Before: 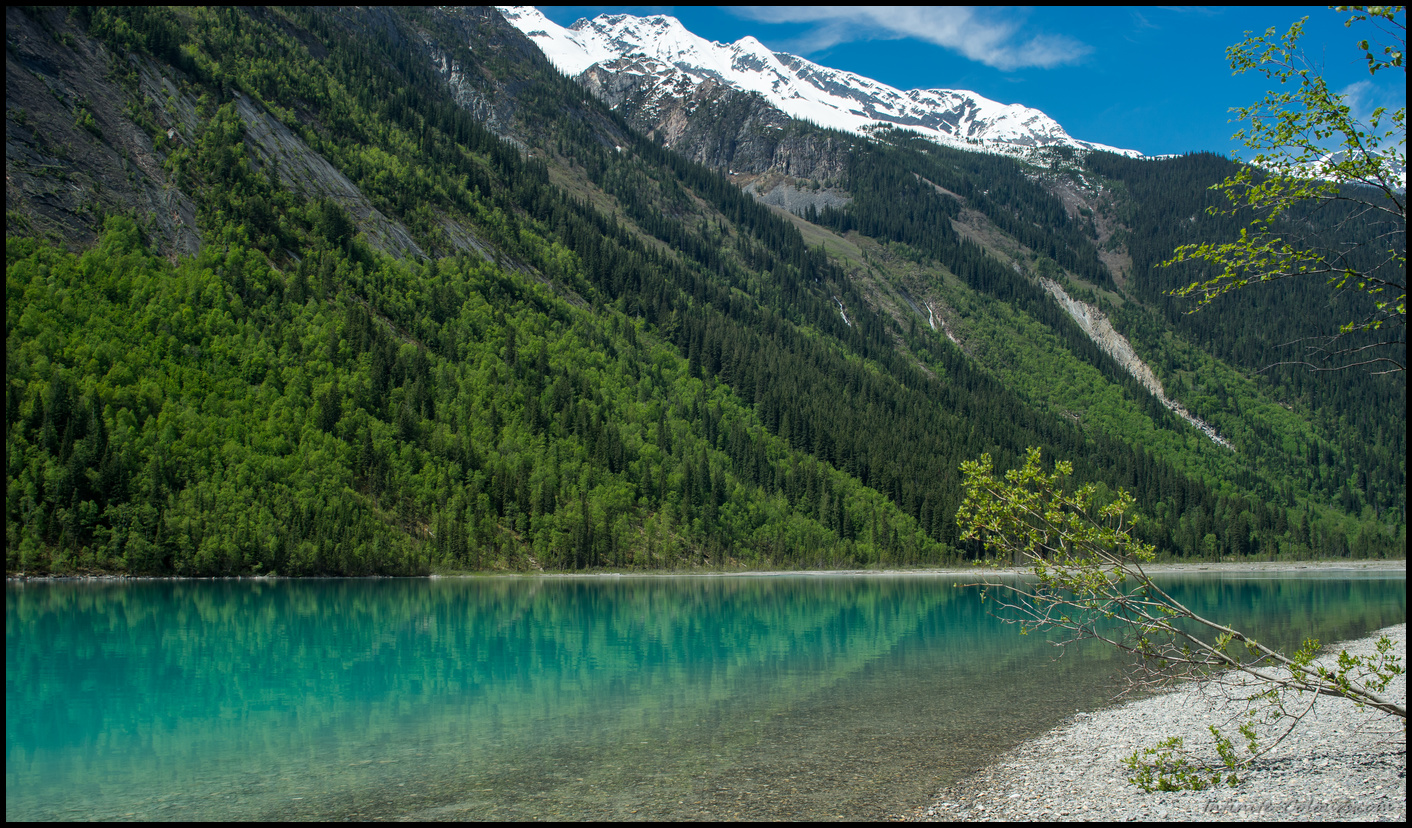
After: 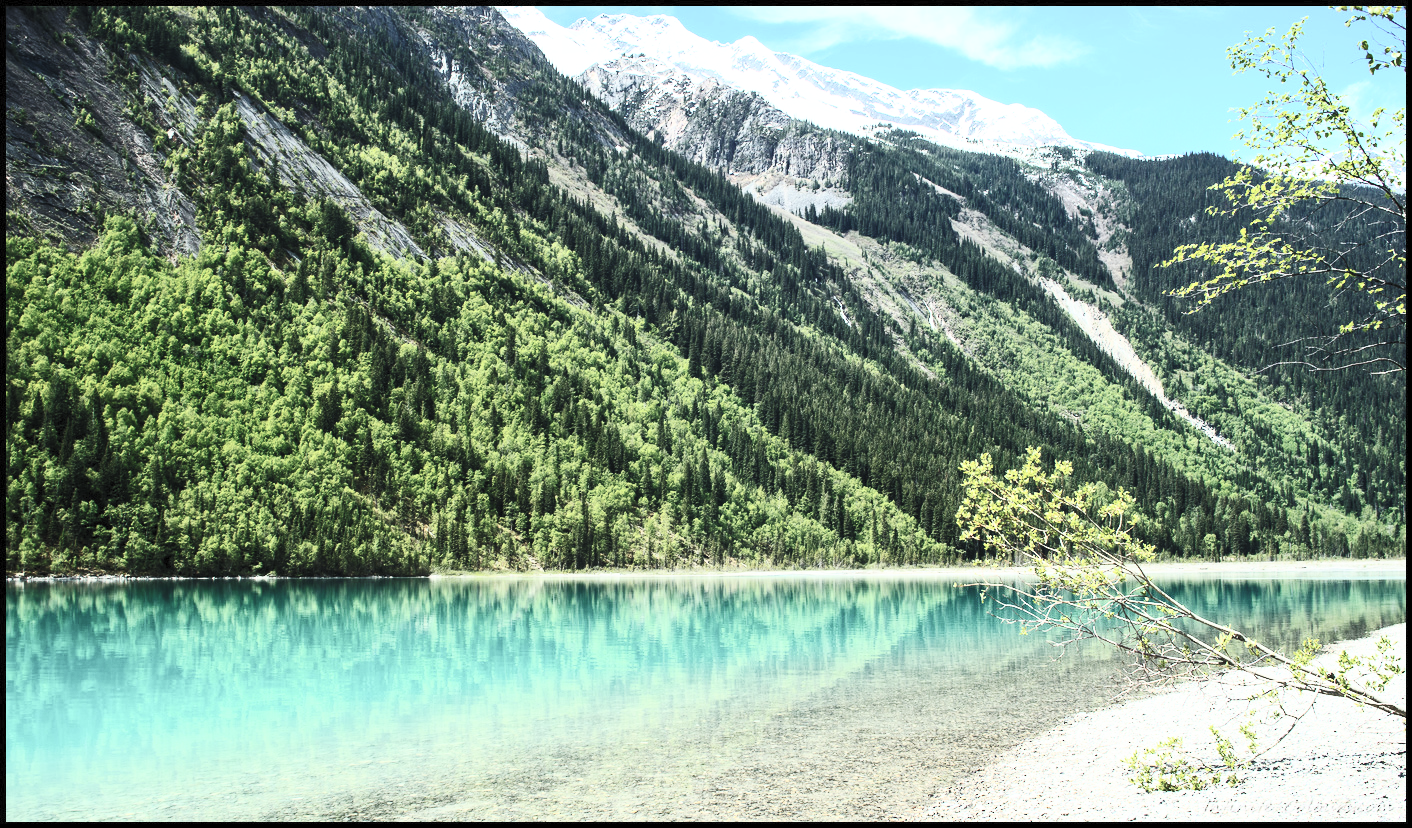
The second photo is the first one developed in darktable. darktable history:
base curve: curves: ch0 [(0, 0) (0.028, 0.03) (0.121, 0.232) (0.46, 0.748) (0.859, 0.968) (1, 1)], preserve colors none
exposure: exposure 0.161 EV, compensate highlight preservation false
contrast brightness saturation: contrast 0.57, brightness 0.57, saturation -0.34
